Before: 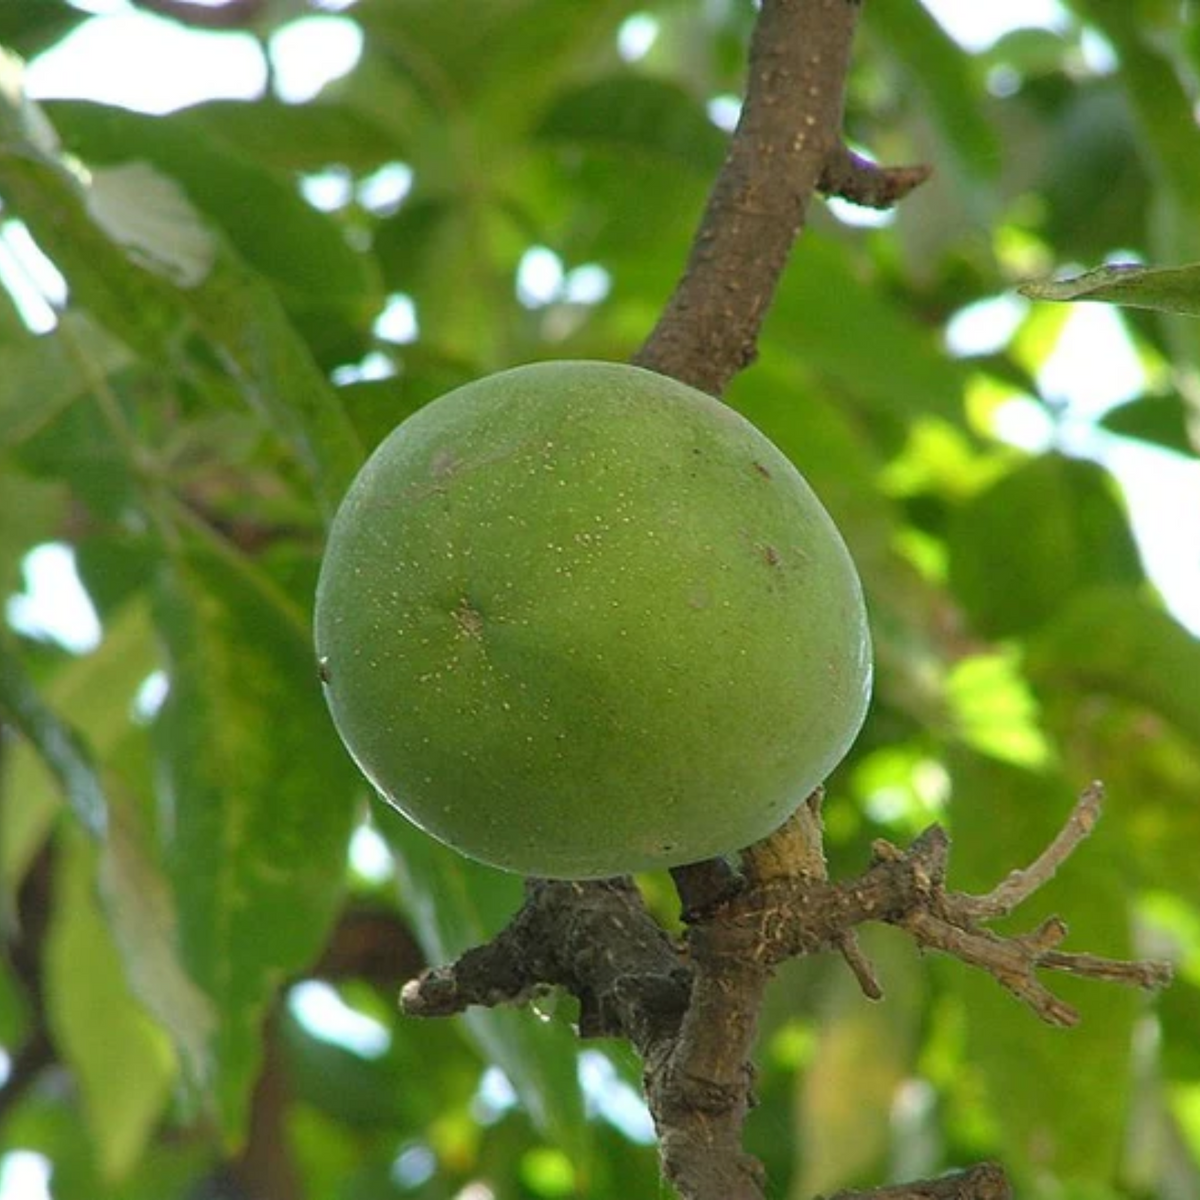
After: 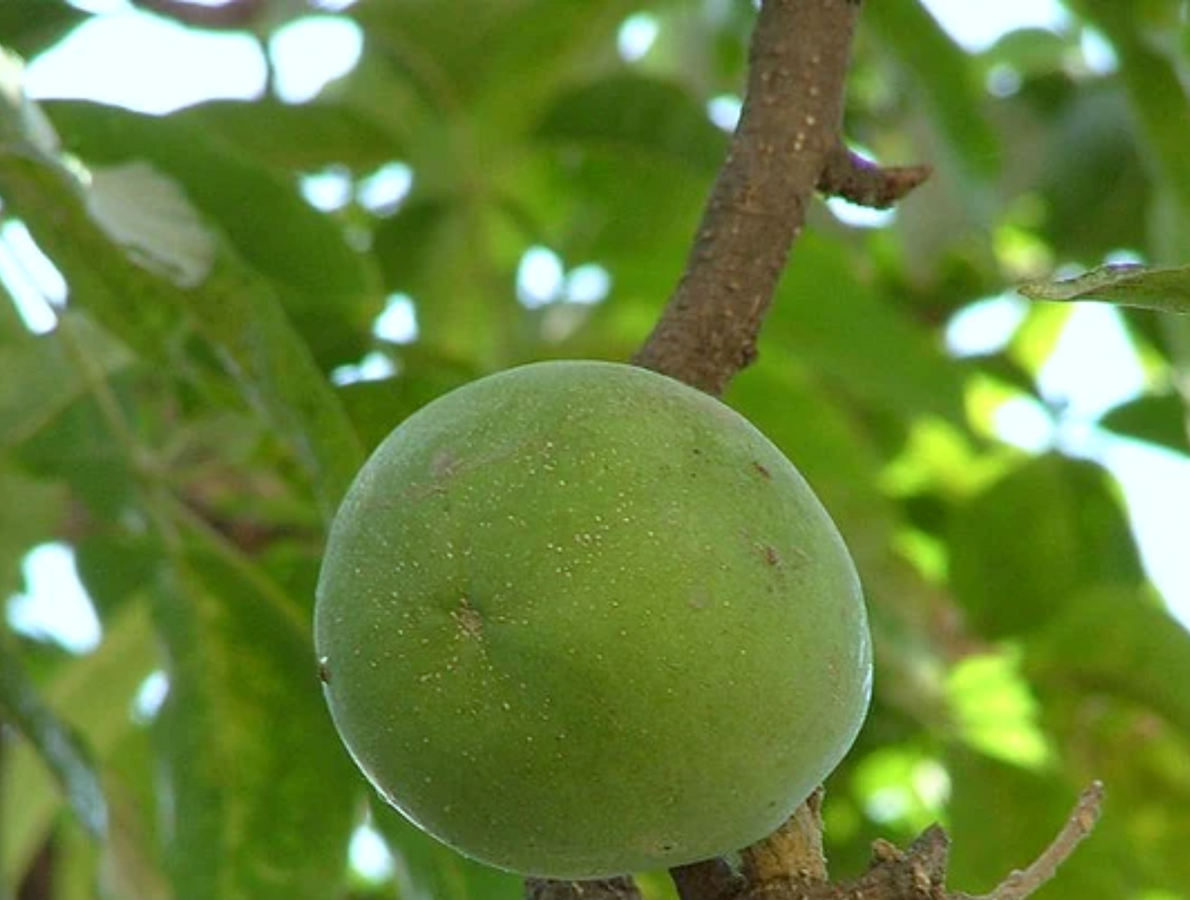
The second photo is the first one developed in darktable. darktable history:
crop: bottom 24.985%
color correction: highlights a* -3.32, highlights b* -6.13, shadows a* 3.04, shadows b* 5.33
